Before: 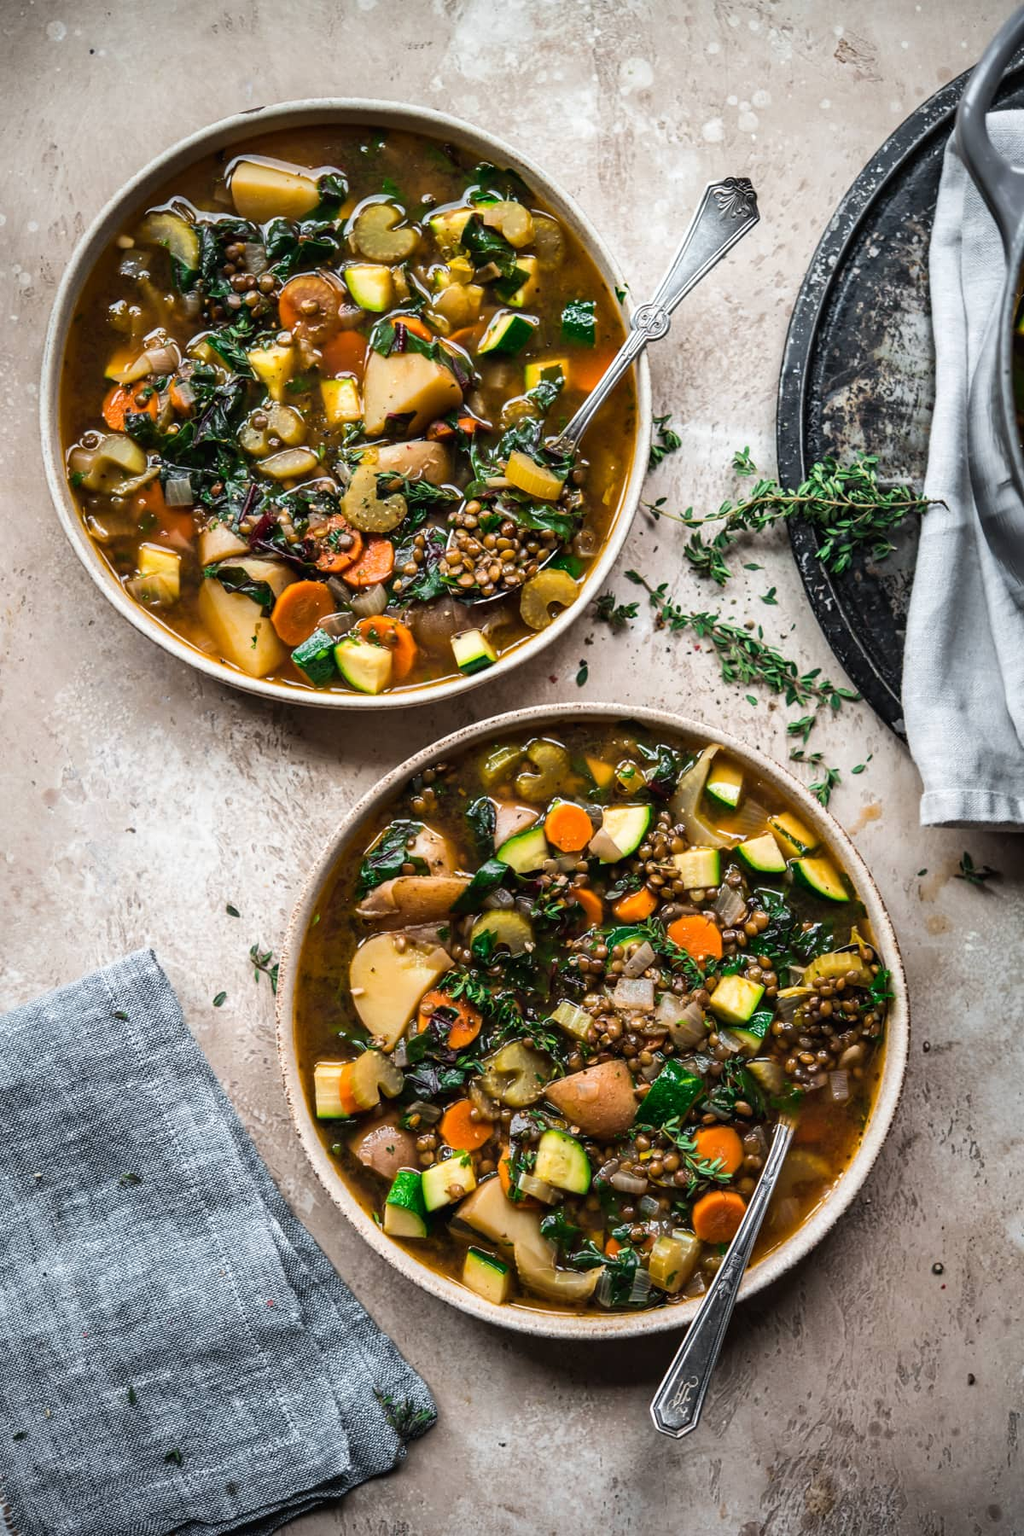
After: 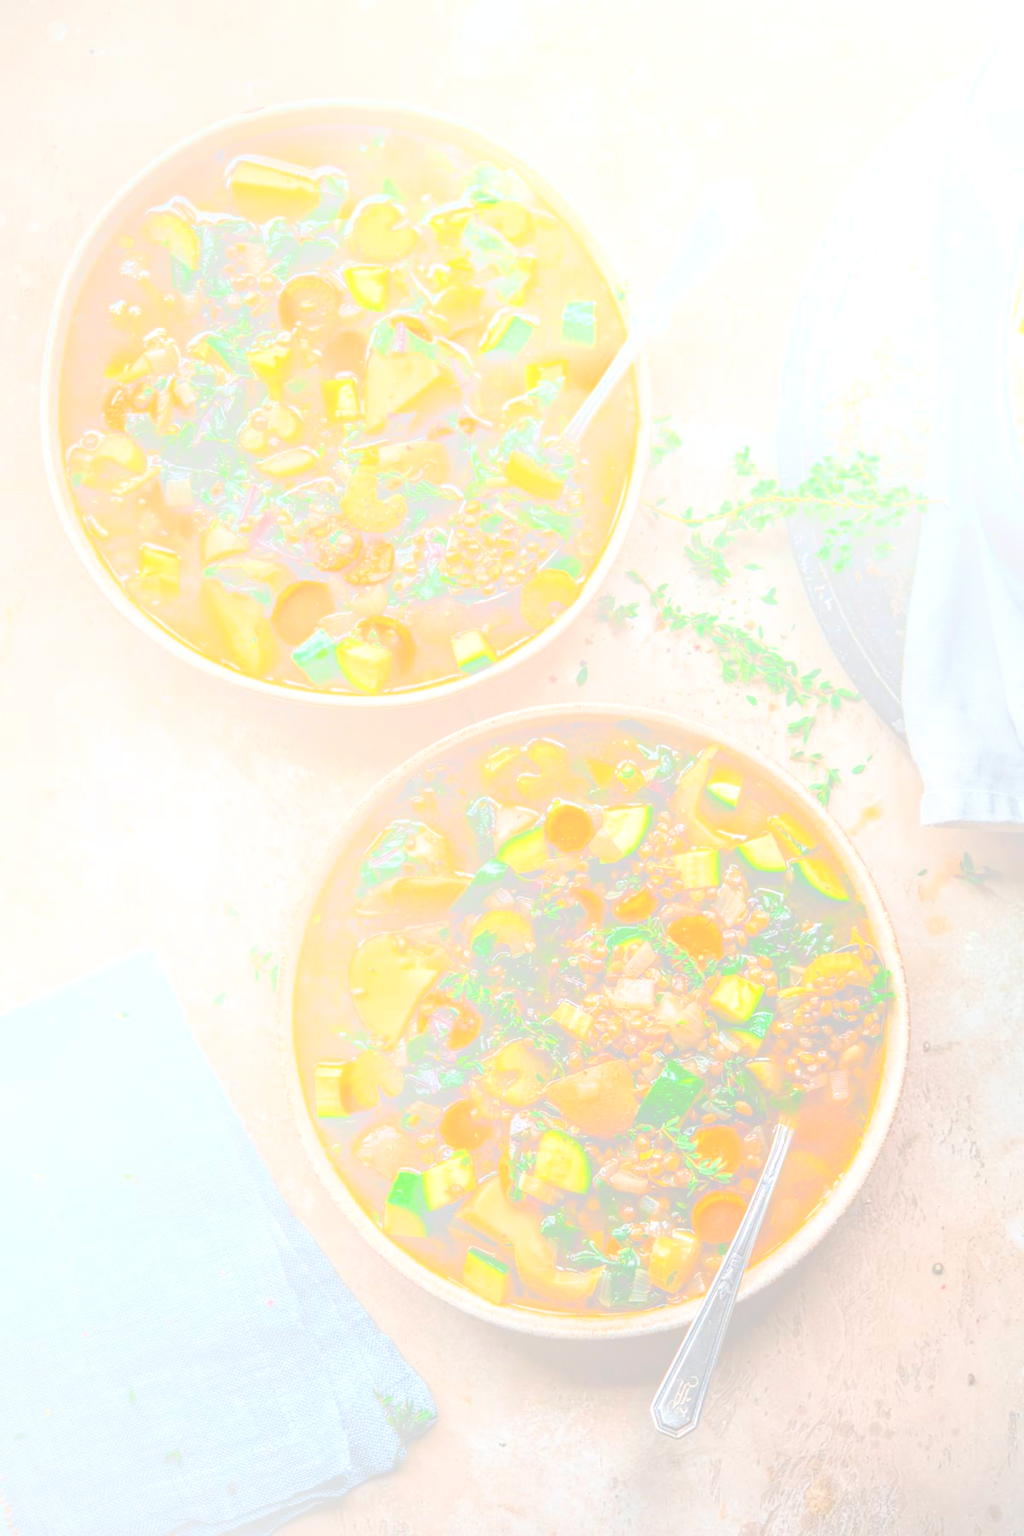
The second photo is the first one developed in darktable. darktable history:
bloom: size 85%, threshold 5%, strength 85%
local contrast: highlights 25%, shadows 75%, midtone range 0.75
contrast equalizer: y [[0.546, 0.552, 0.554, 0.554, 0.552, 0.546], [0.5 ×6], [0.5 ×6], [0 ×6], [0 ×6]]
